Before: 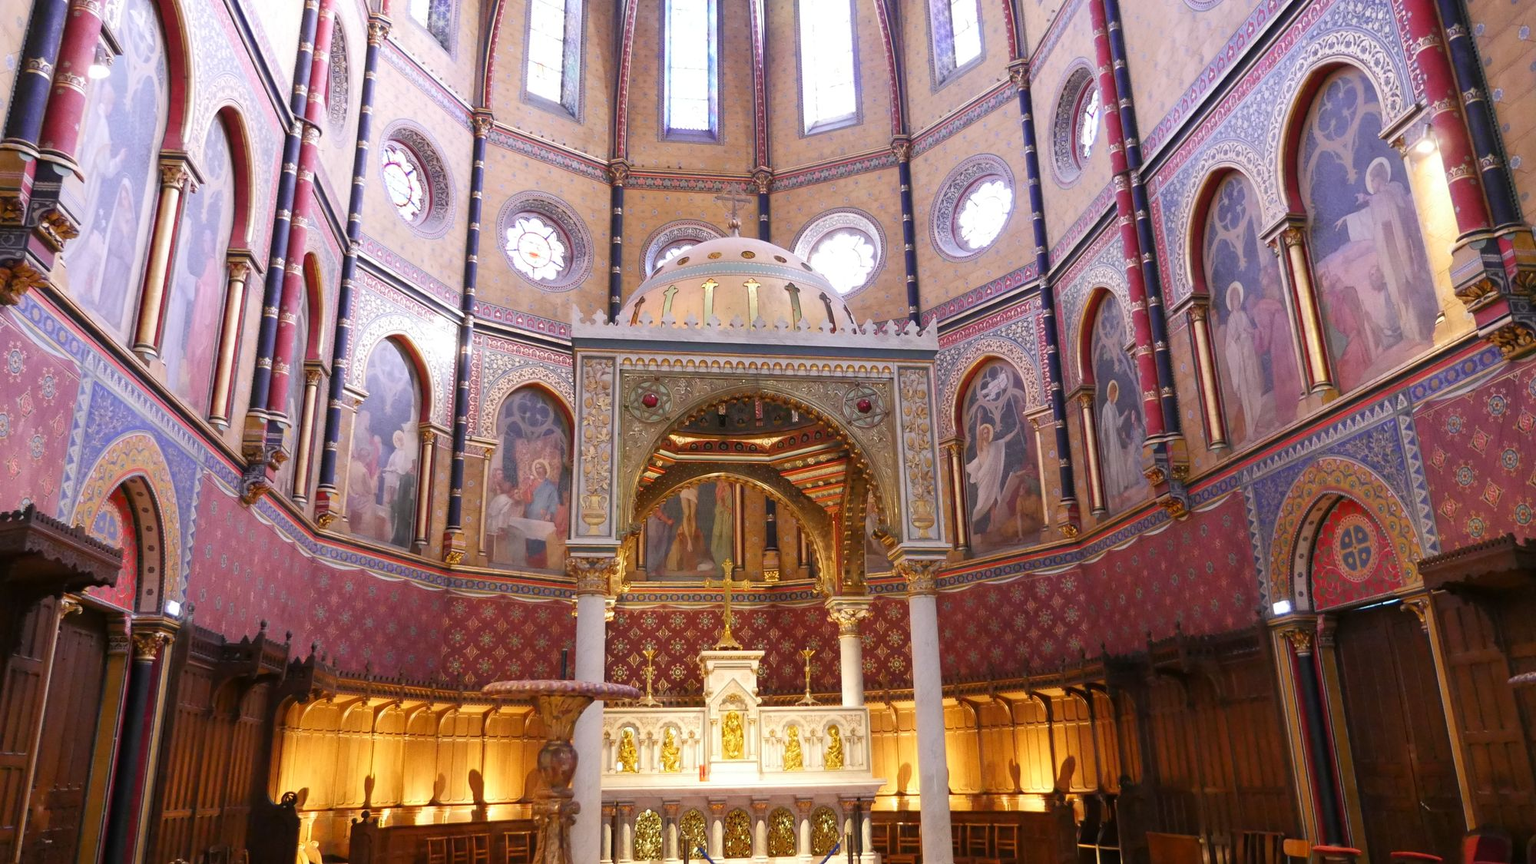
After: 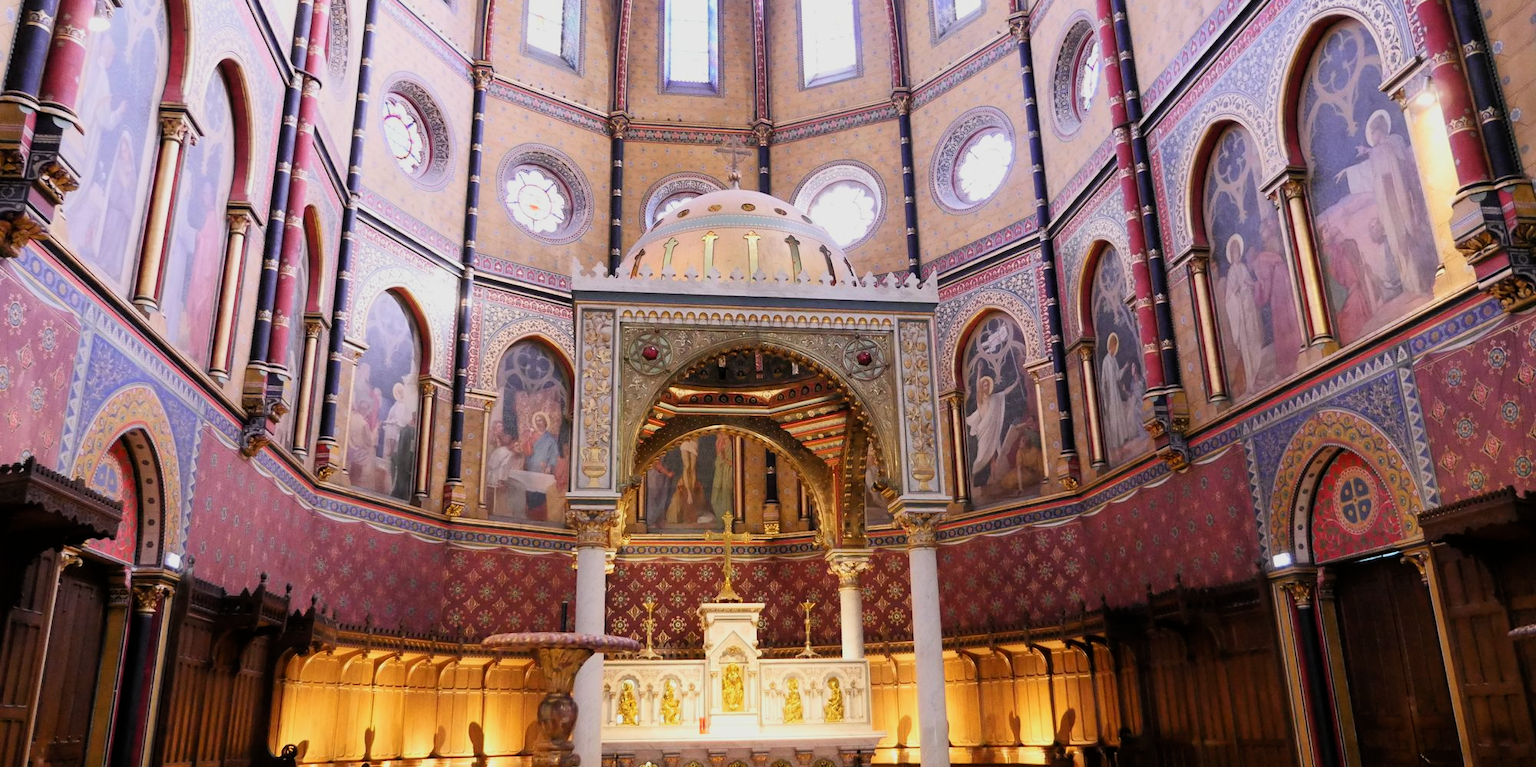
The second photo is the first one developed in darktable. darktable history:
filmic rgb: black relative exposure -16 EV, white relative exposure 5.33 EV, hardness 5.92, contrast 1.247, color science v6 (2022)
crop and rotate: top 5.52%, bottom 5.595%
tone equalizer: on, module defaults
